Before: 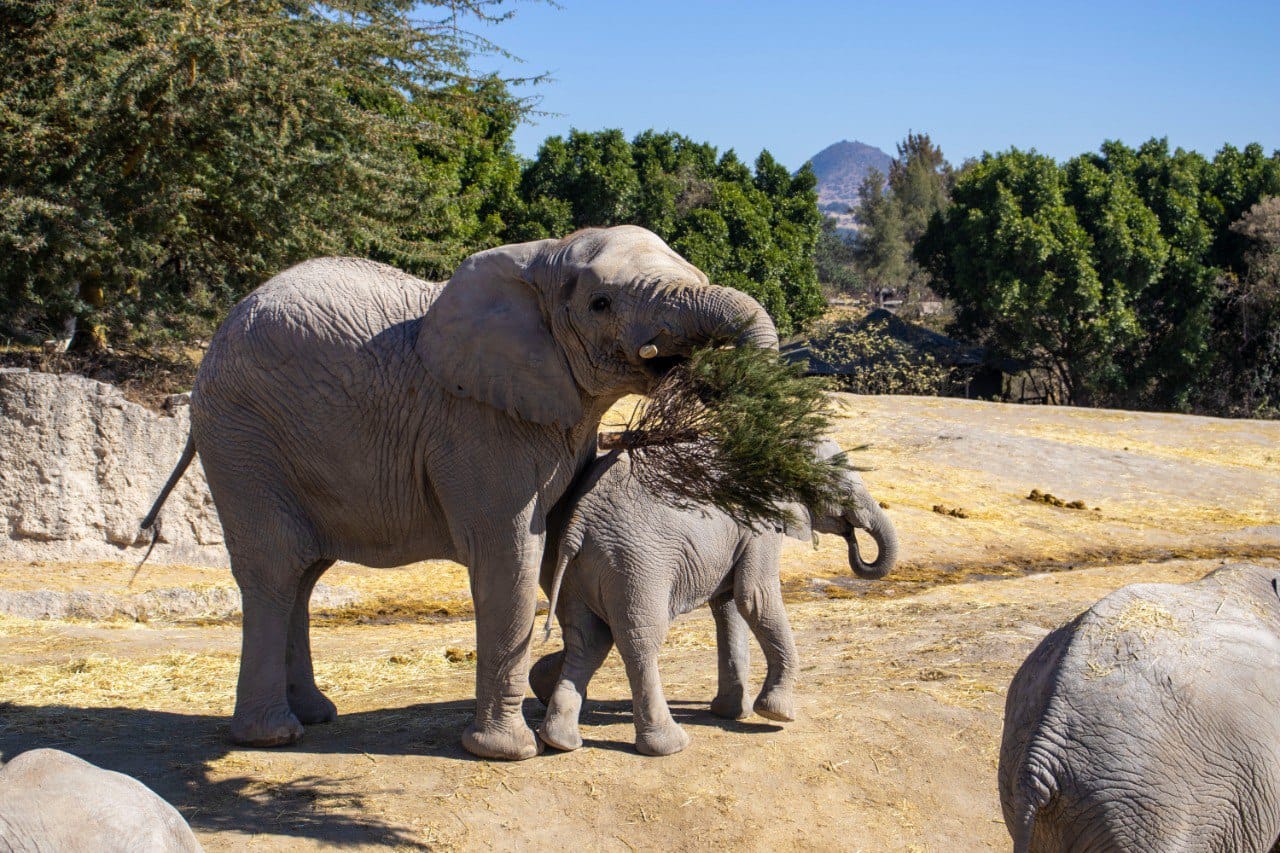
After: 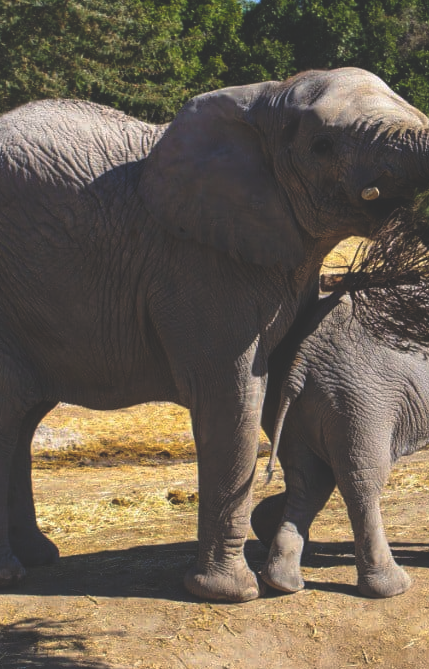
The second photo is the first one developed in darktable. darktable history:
crop and rotate: left 21.77%, top 18.528%, right 44.676%, bottom 2.997%
rgb curve: curves: ch0 [(0, 0.186) (0.314, 0.284) (0.775, 0.708) (1, 1)], compensate middle gray true, preserve colors none
